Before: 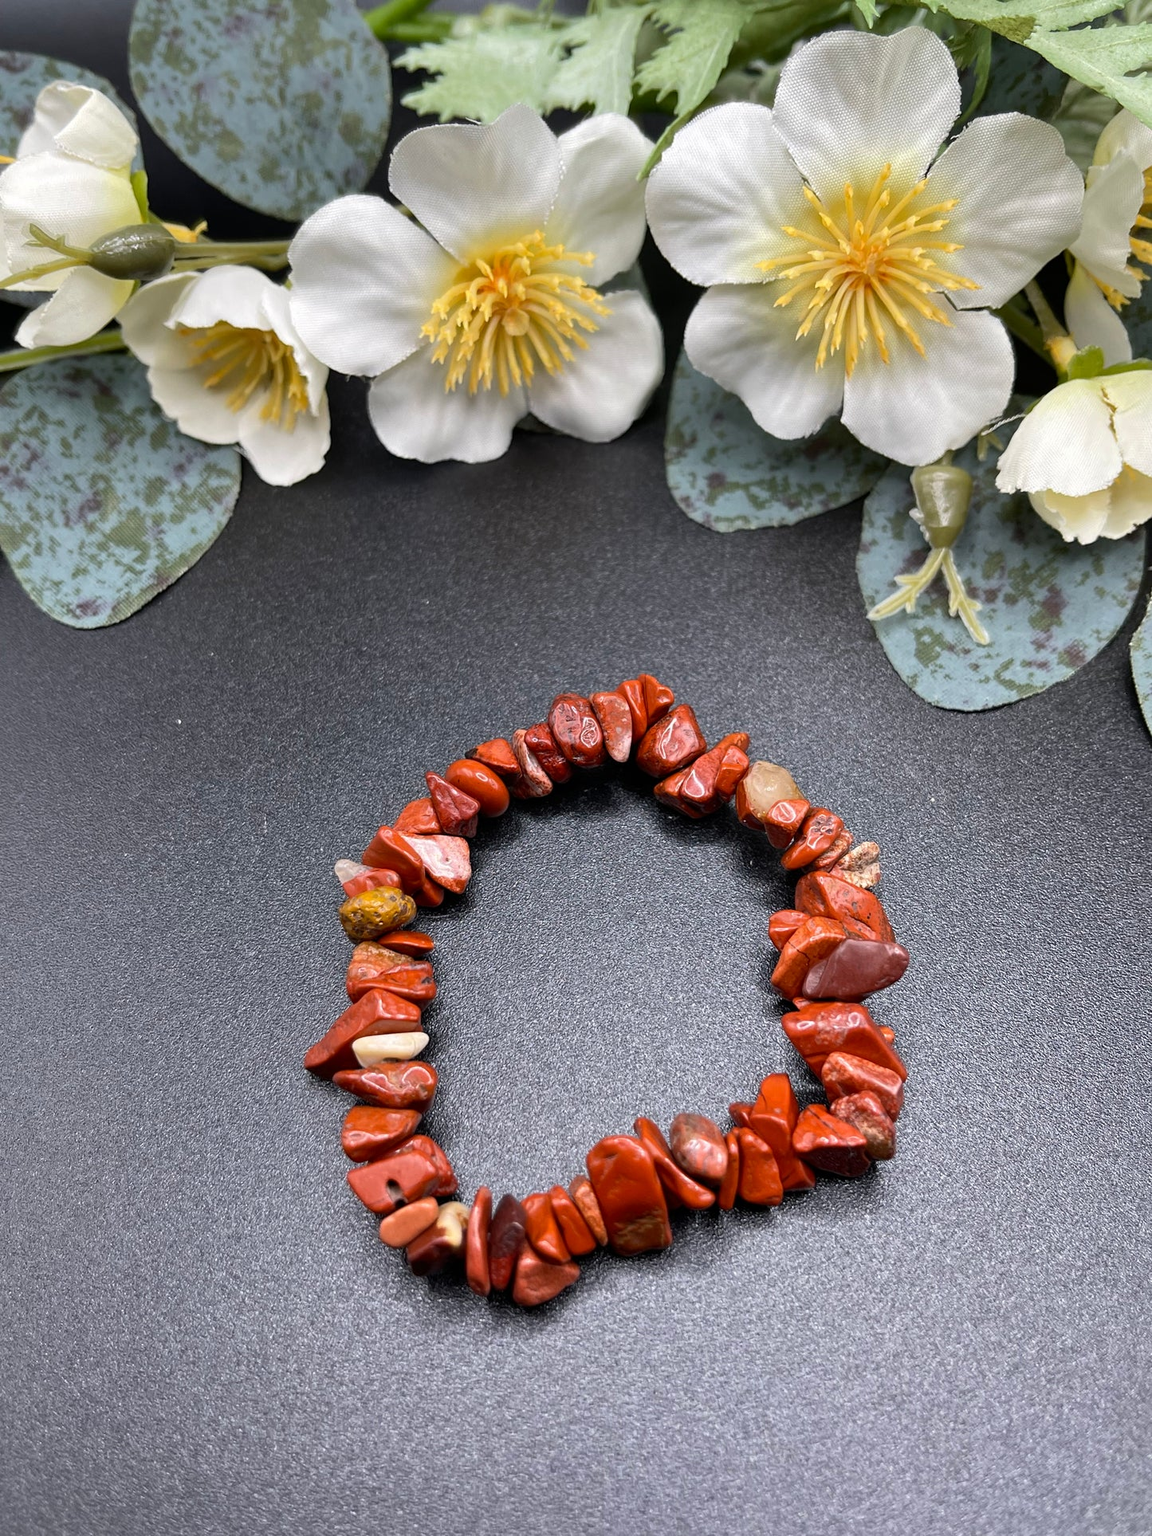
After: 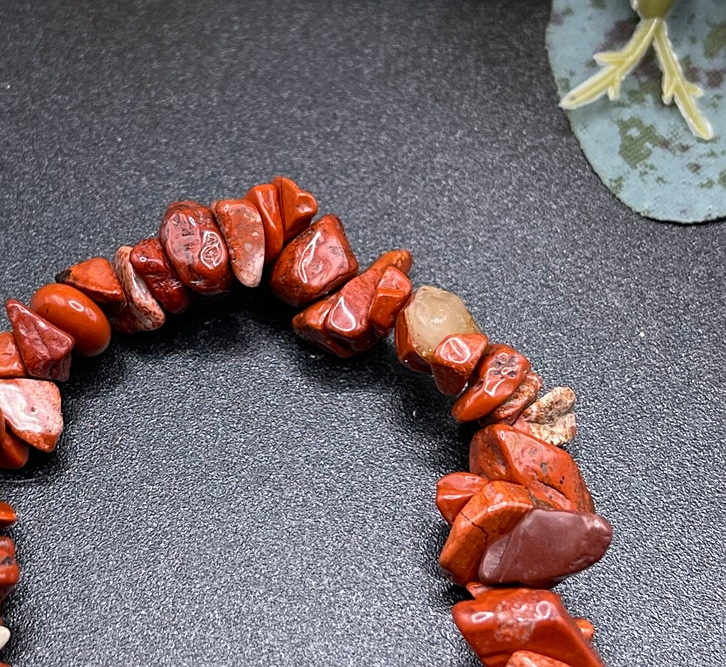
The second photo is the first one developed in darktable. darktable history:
crop: left 36.607%, top 34.735%, right 13.146%, bottom 30.611%
sharpen: amount 0.2
